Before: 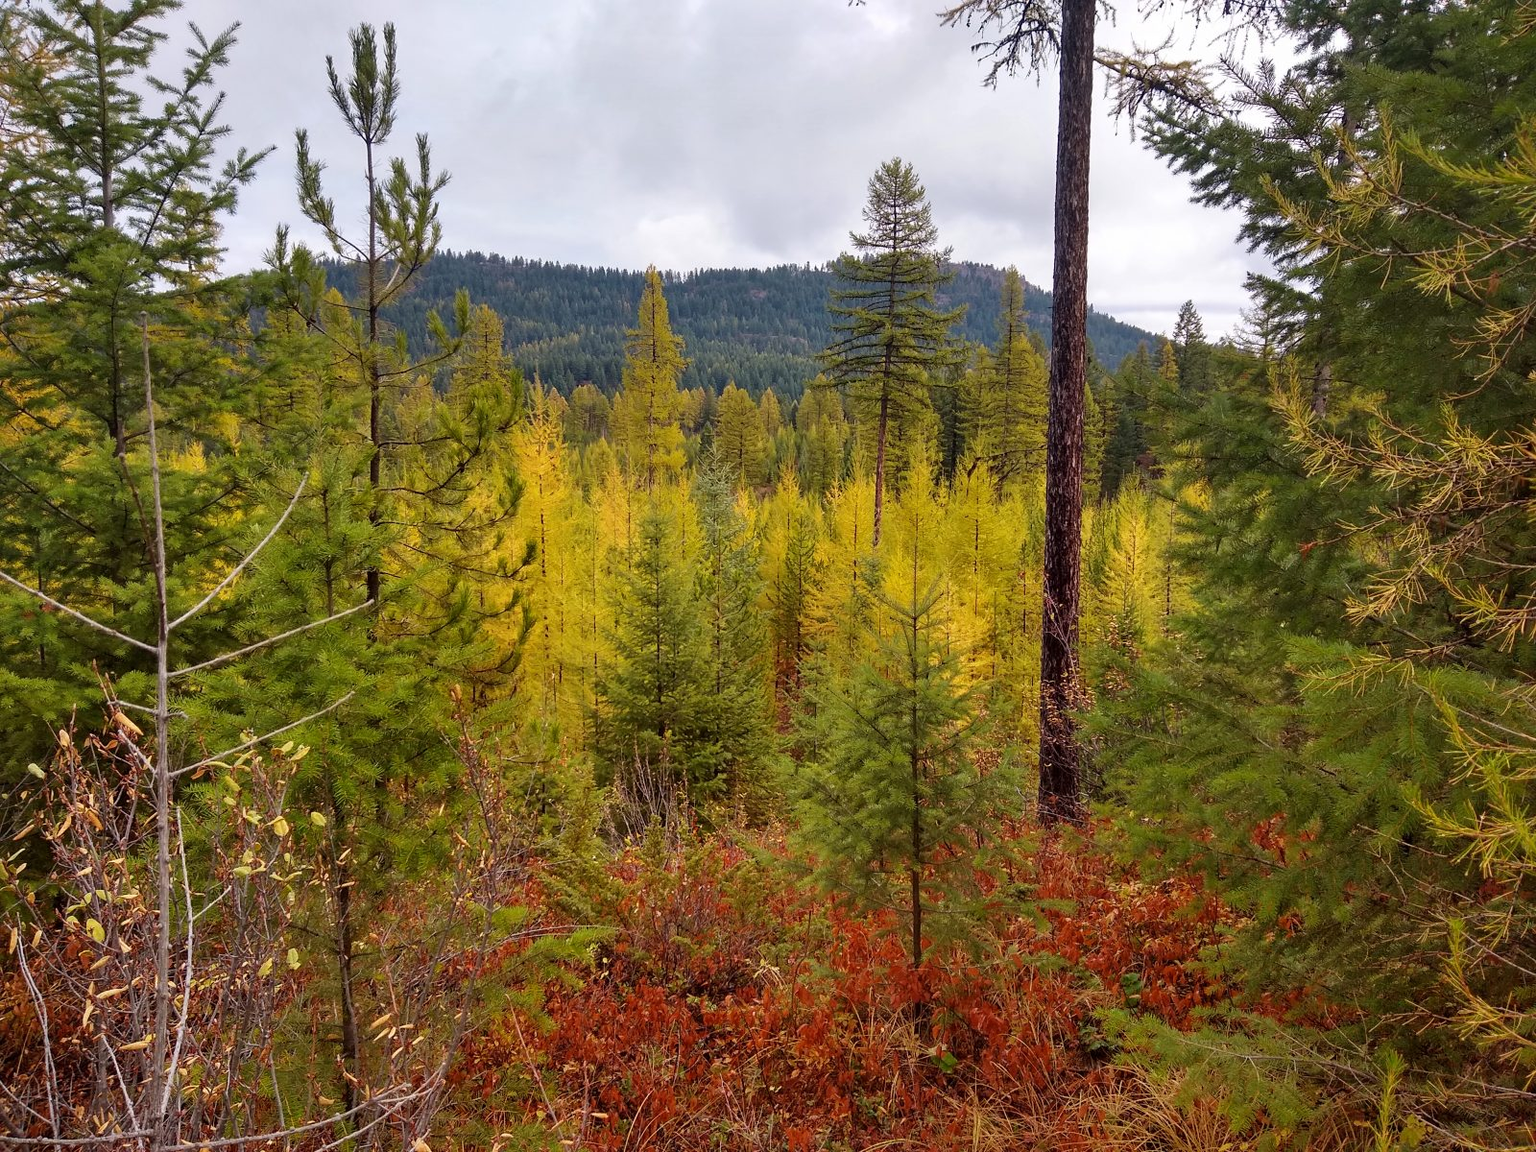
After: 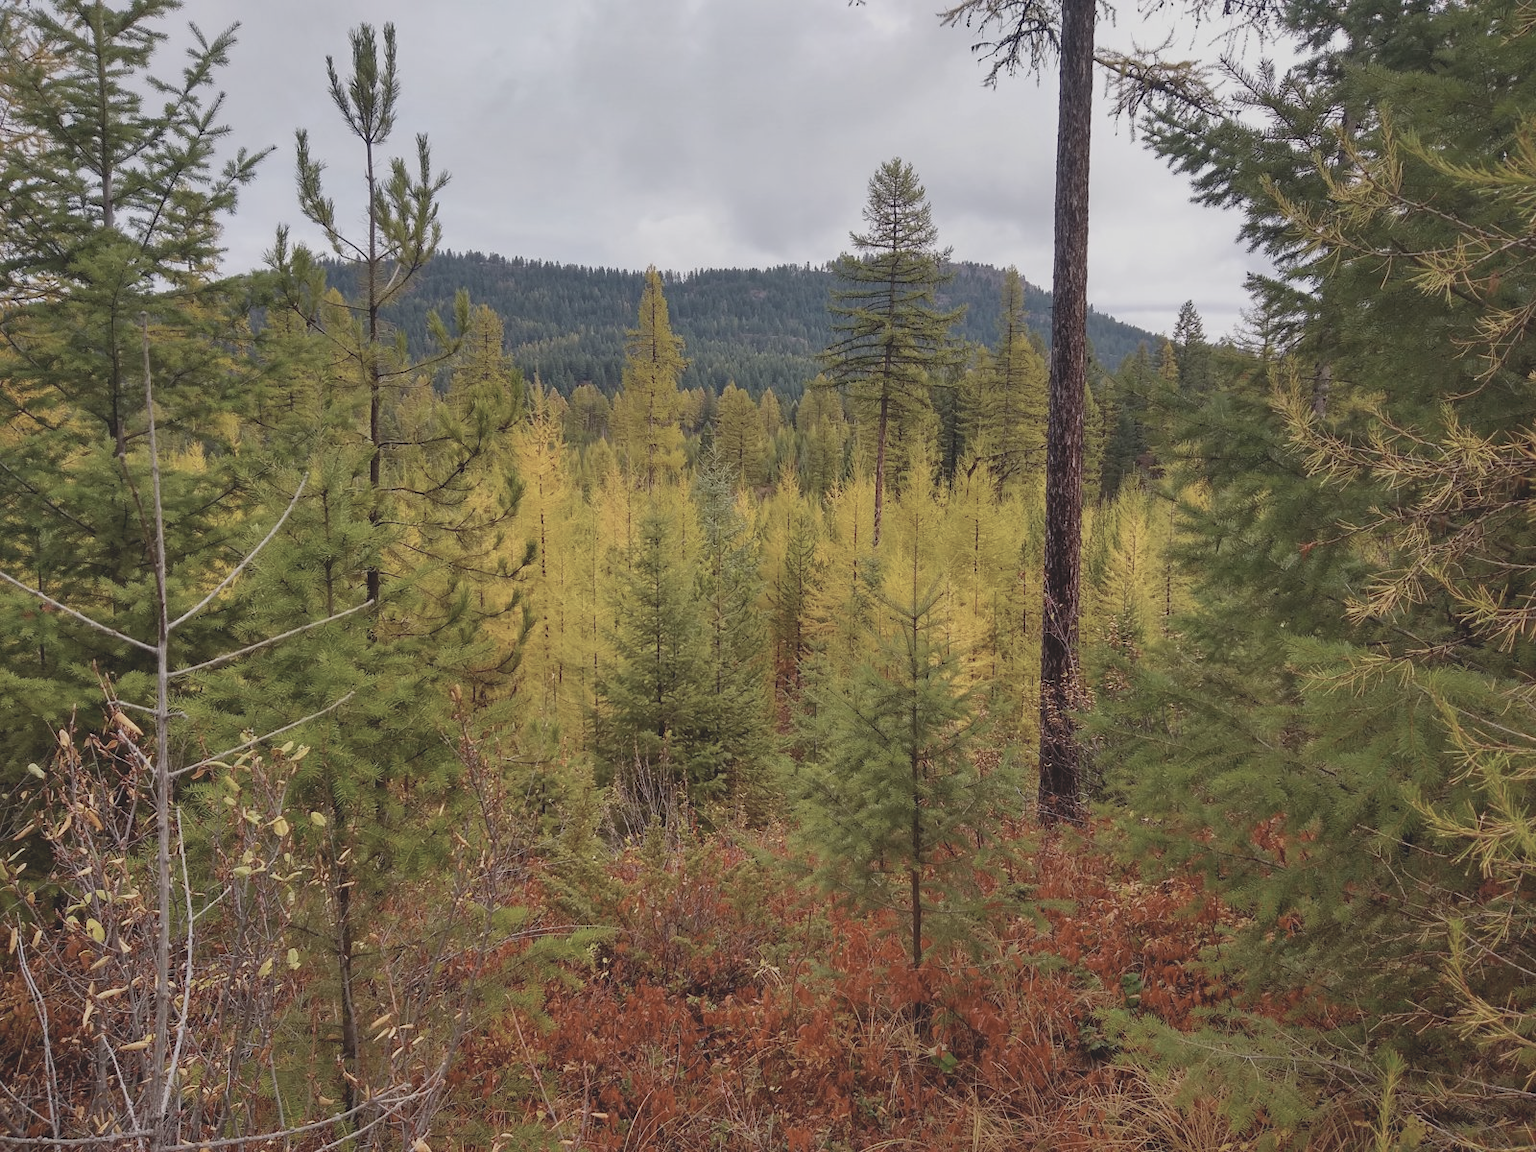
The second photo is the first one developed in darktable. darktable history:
exposure: compensate highlight preservation false
contrast brightness saturation: contrast -0.26, saturation -0.43
